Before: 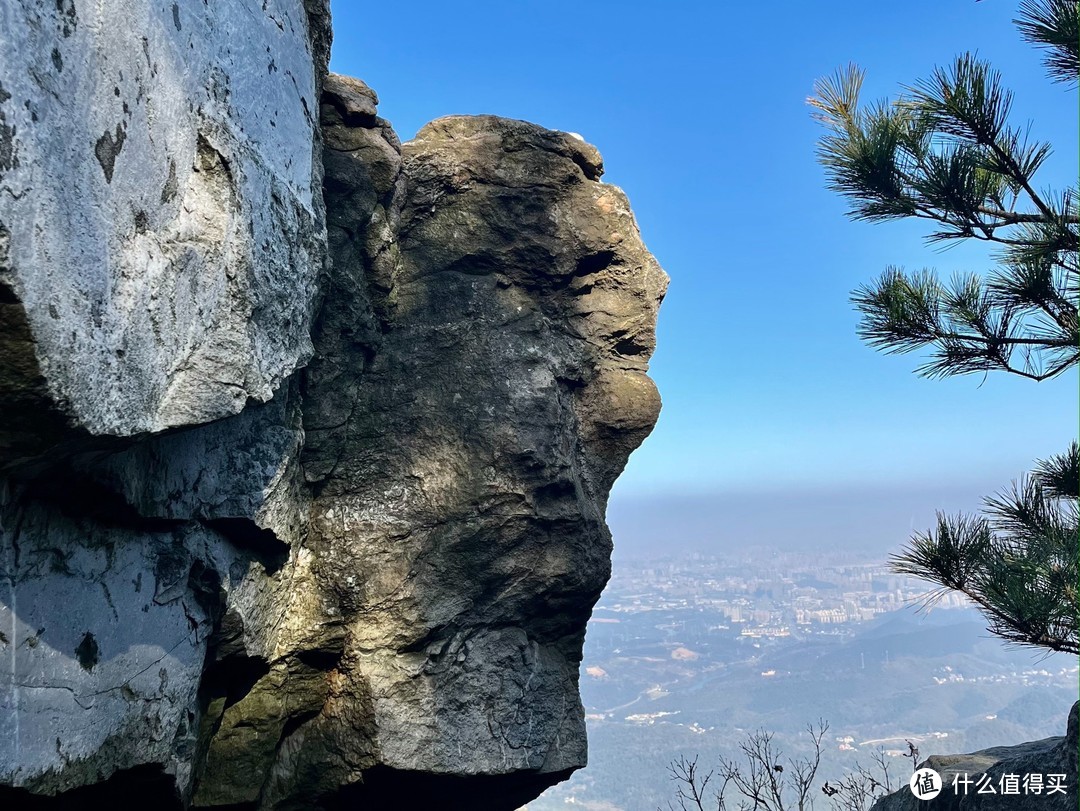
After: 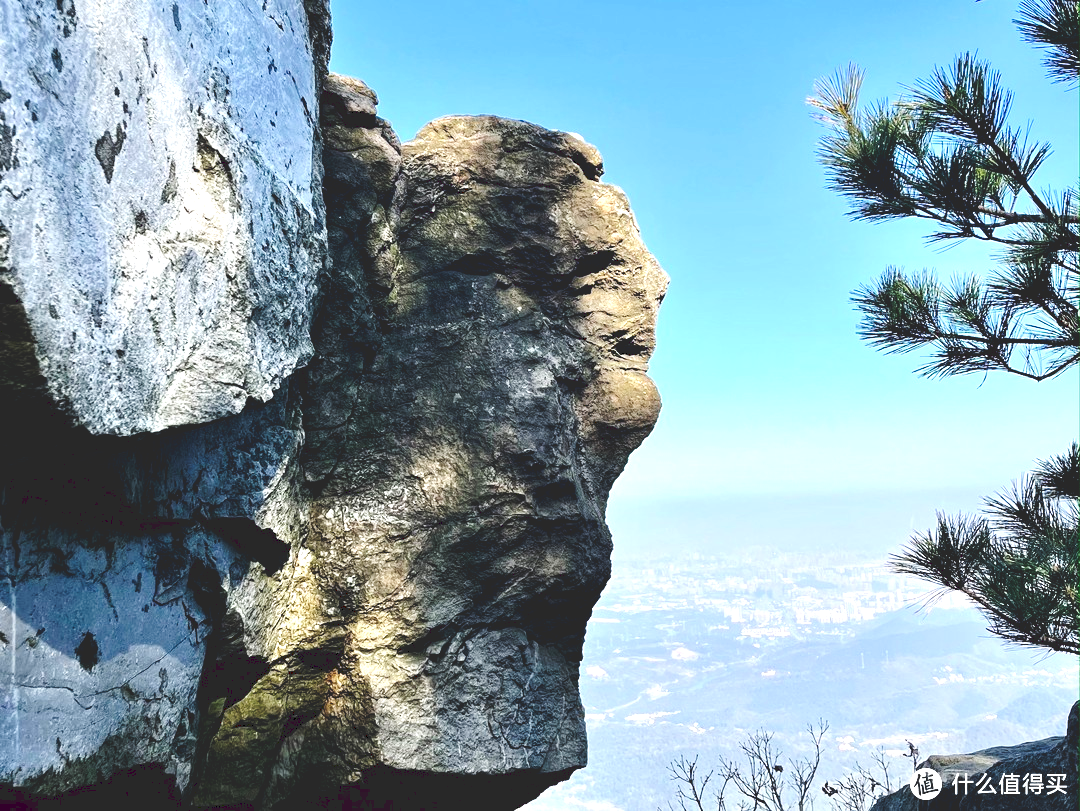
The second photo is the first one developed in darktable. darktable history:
exposure: exposure 0.947 EV, compensate exposure bias true, compensate highlight preservation false
tone curve: curves: ch0 [(0, 0) (0.003, 0.161) (0.011, 0.161) (0.025, 0.161) (0.044, 0.161) (0.069, 0.161) (0.1, 0.161) (0.136, 0.163) (0.177, 0.179) (0.224, 0.207) (0.277, 0.243) (0.335, 0.292) (0.399, 0.361) (0.468, 0.452) (0.543, 0.547) (0.623, 0.638) (0.709, 0.731) (0.801, 0.826) (0.898, 0.911) (1, 1)], preserve colors none
